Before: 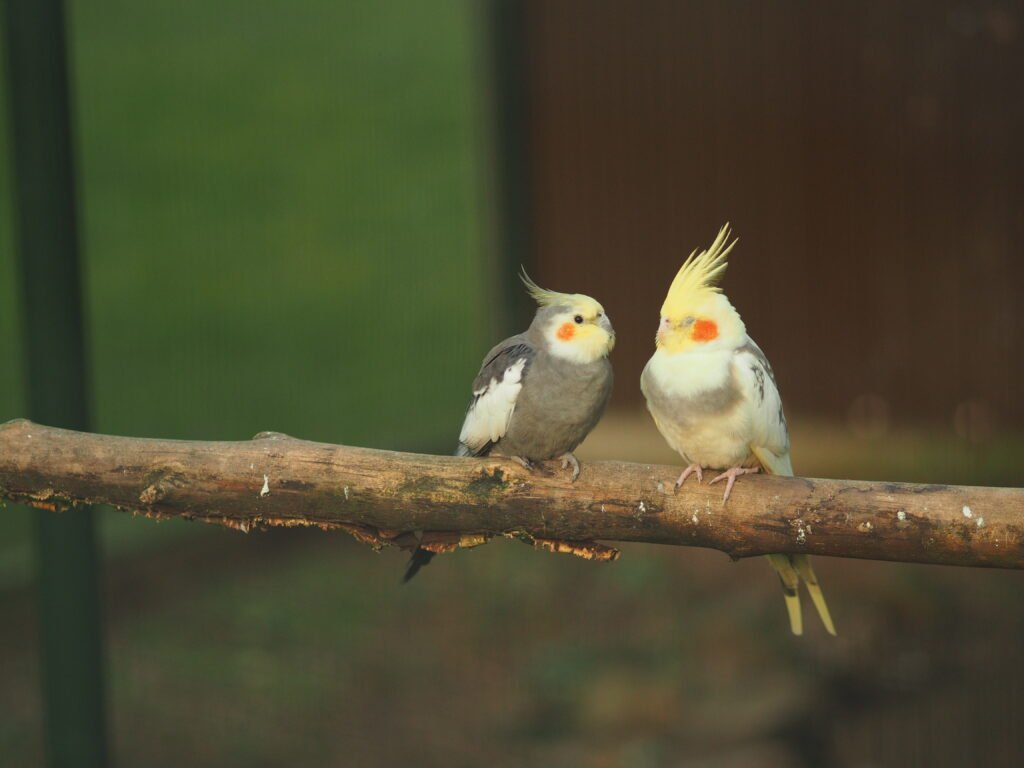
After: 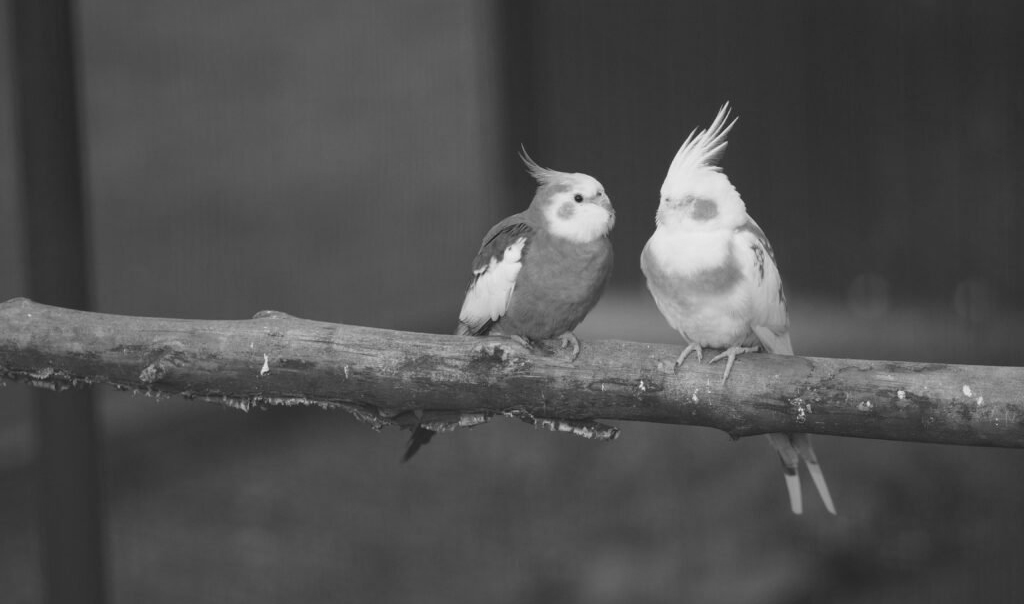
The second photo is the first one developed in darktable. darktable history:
contrast brightness saturation: saturation -1
tone equalizer: on, module defaults
shadows and highlights: shadows 25, highlights -25
crop and rotate: top 15.774%, bottom 5.506%
